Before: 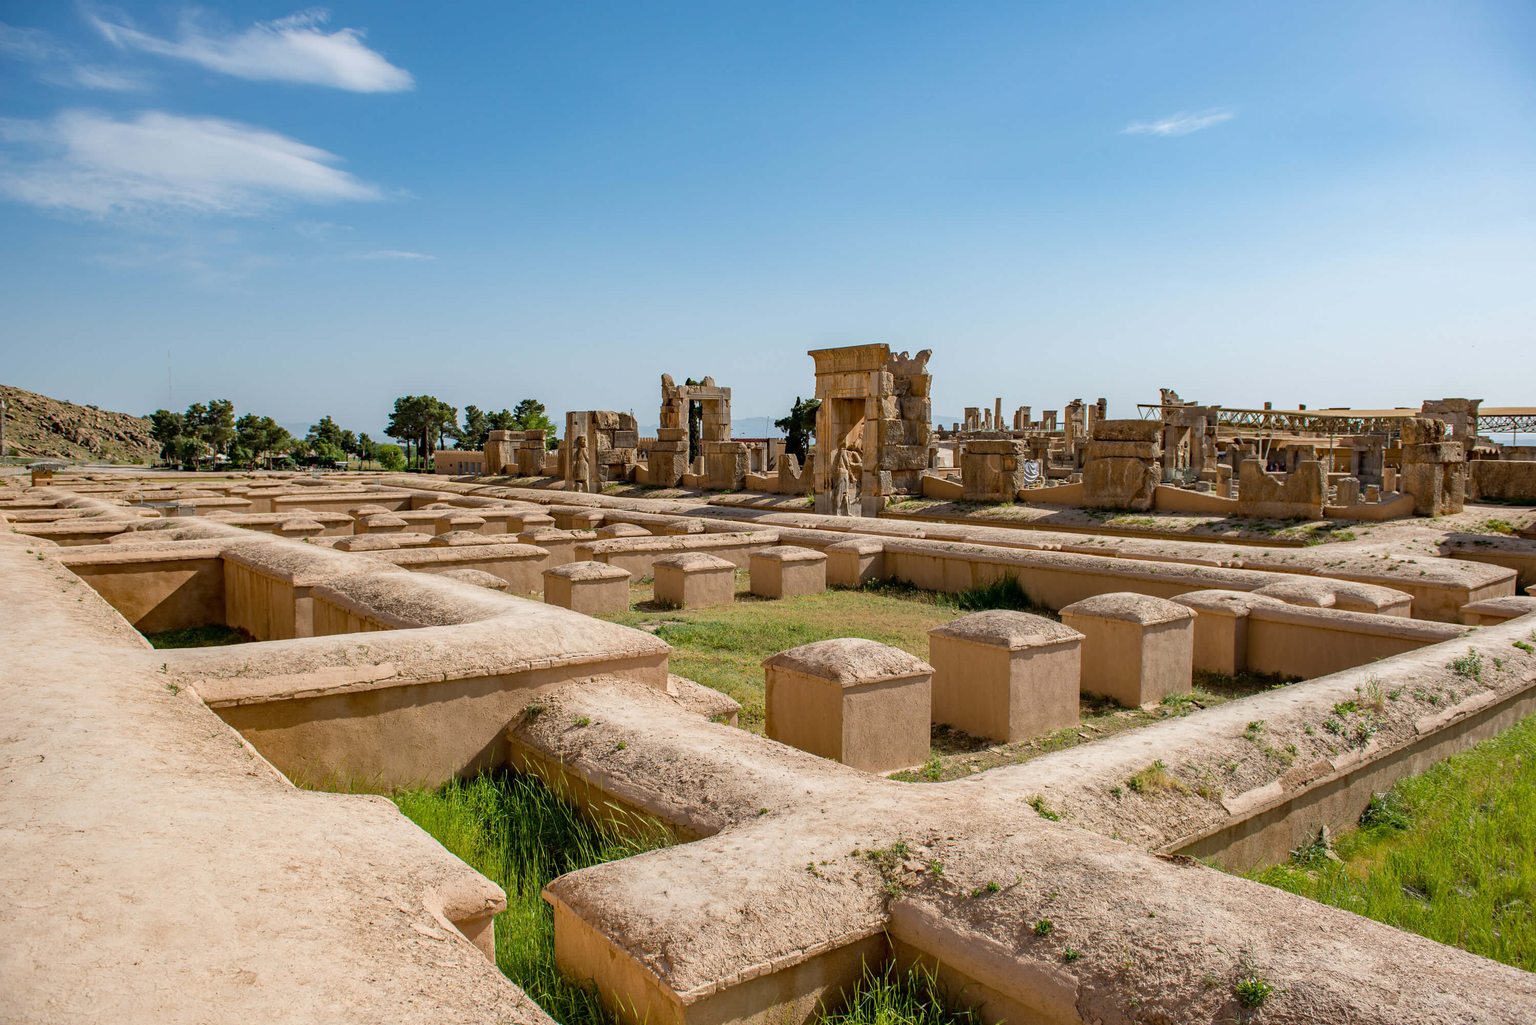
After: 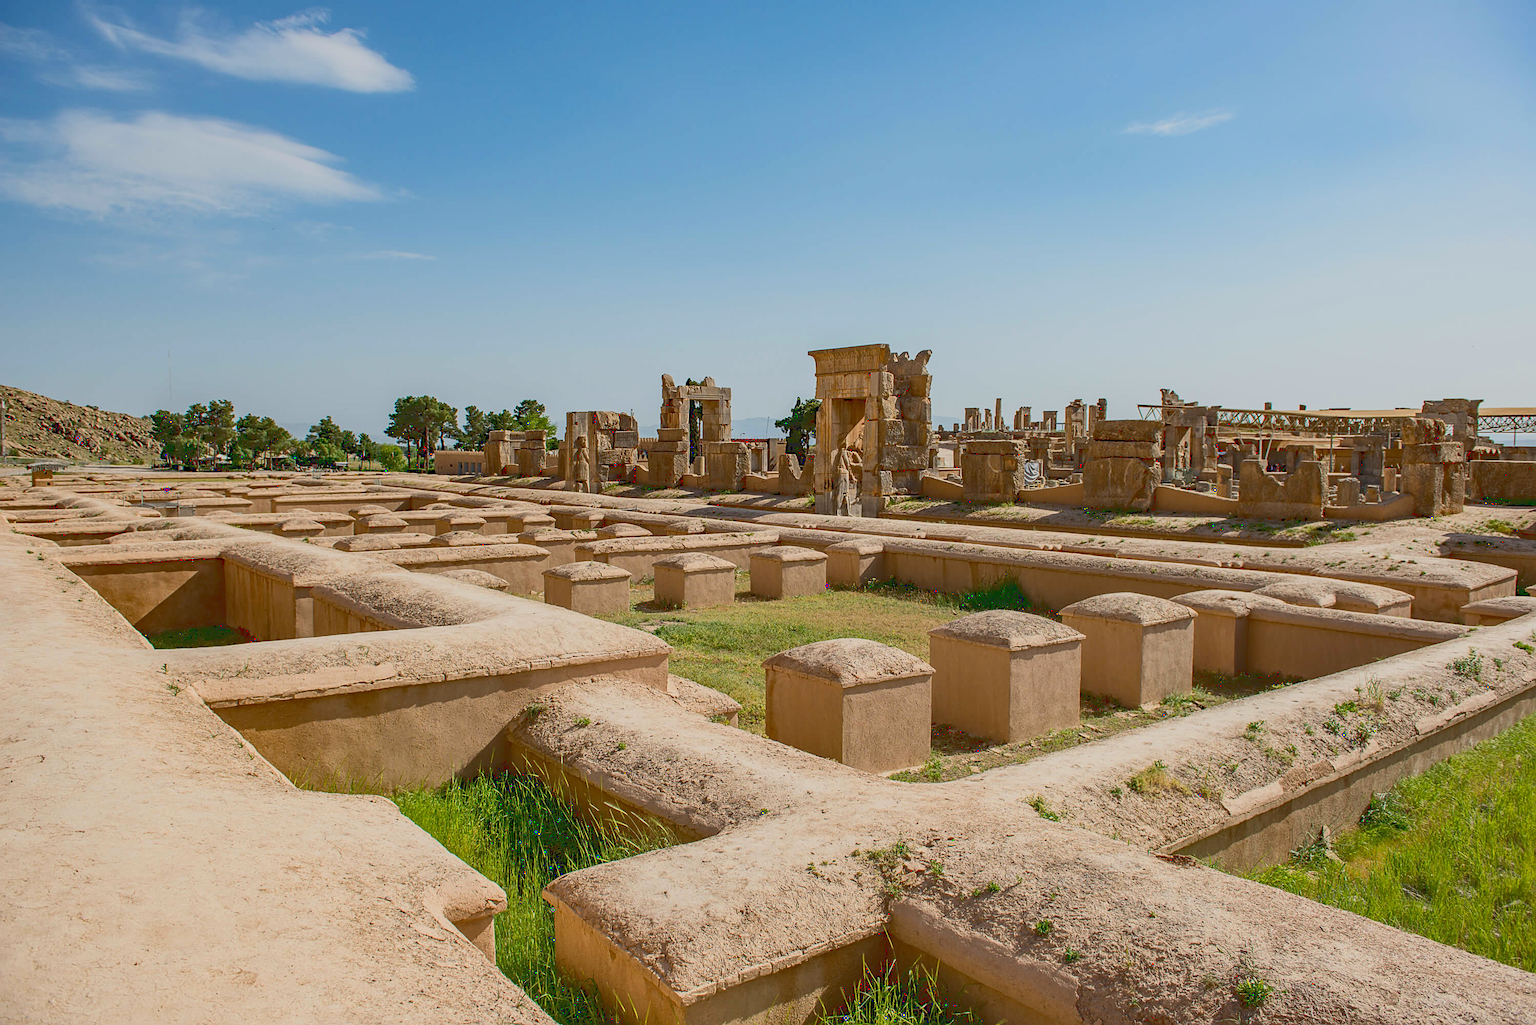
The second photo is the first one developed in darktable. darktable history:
sharpen: on, module defaults
color correction: highlights b* 3
tone curve: curves: ch0 [(0, 0.148) (0.191, 0.225) (0.712, 0.695) (0.864, 0.797) (1, 0.839)]
